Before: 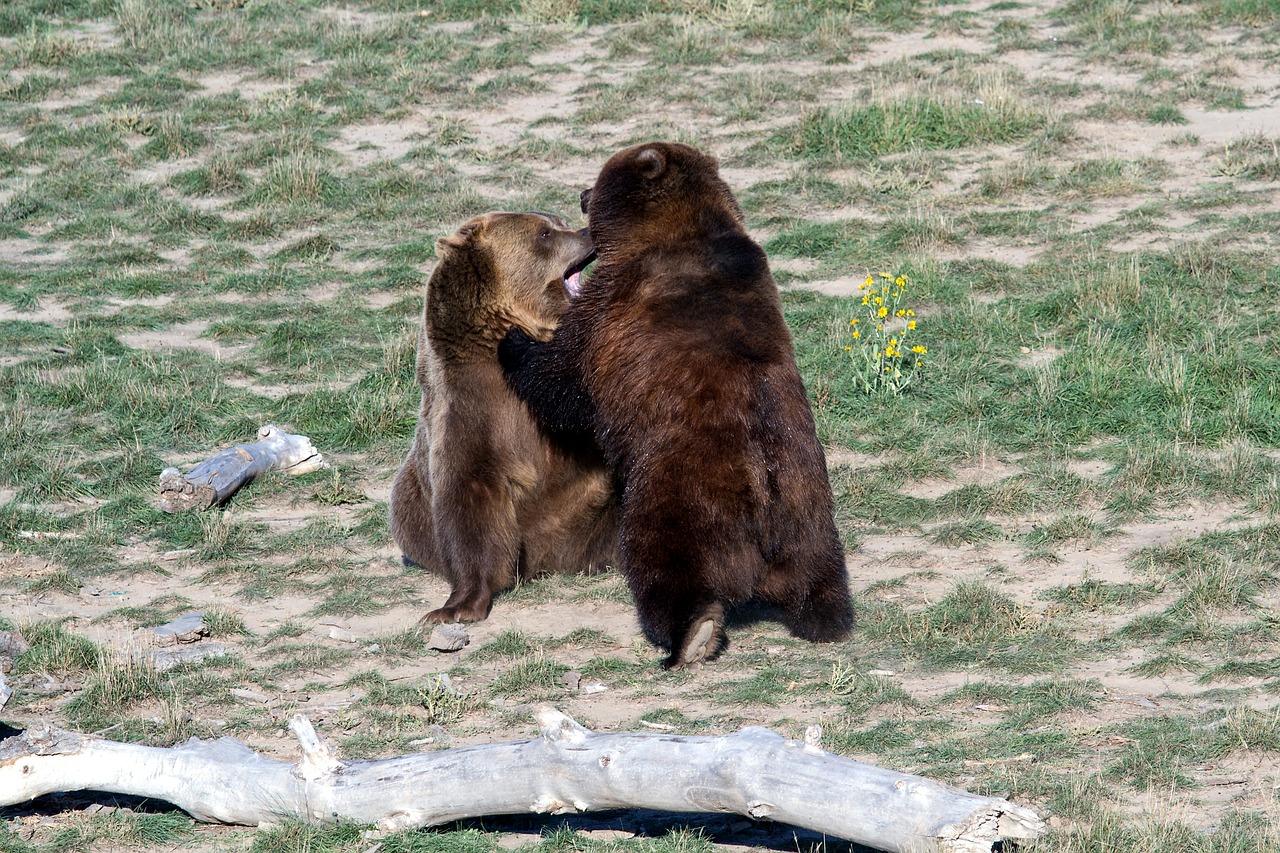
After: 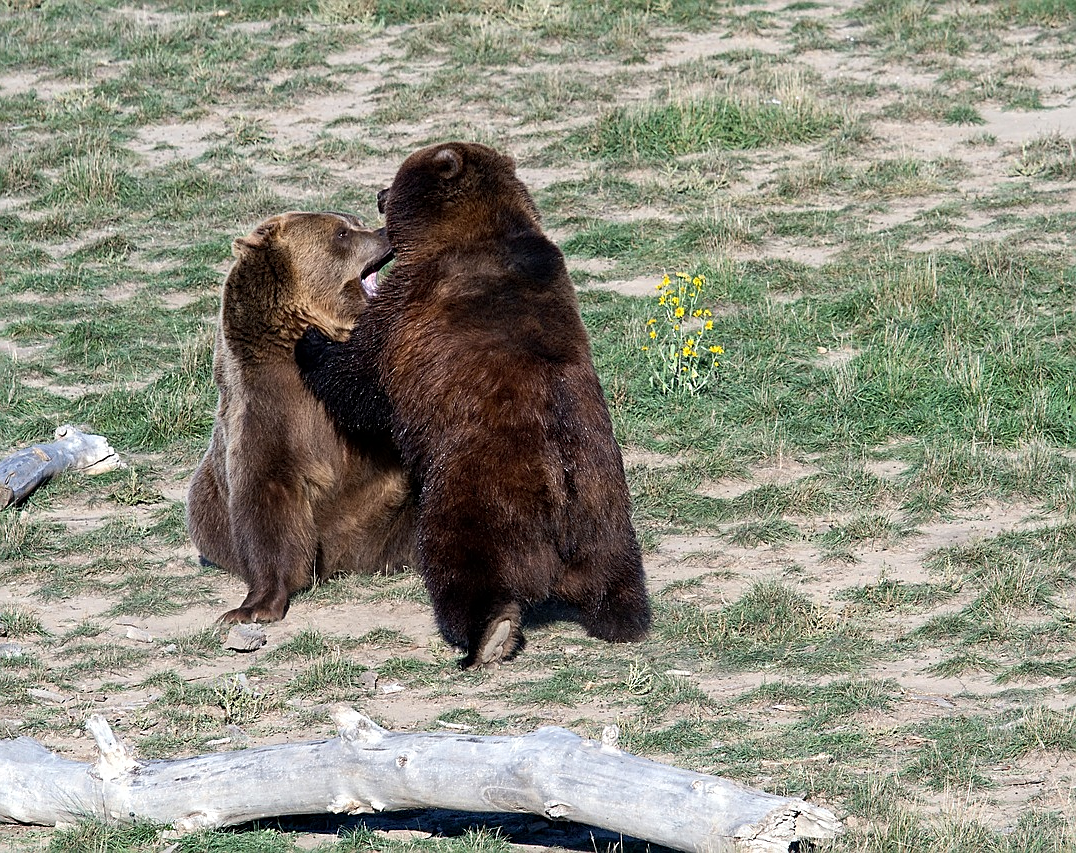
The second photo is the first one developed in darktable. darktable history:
crop: left 15.861%
sharpen: on, module defaults
